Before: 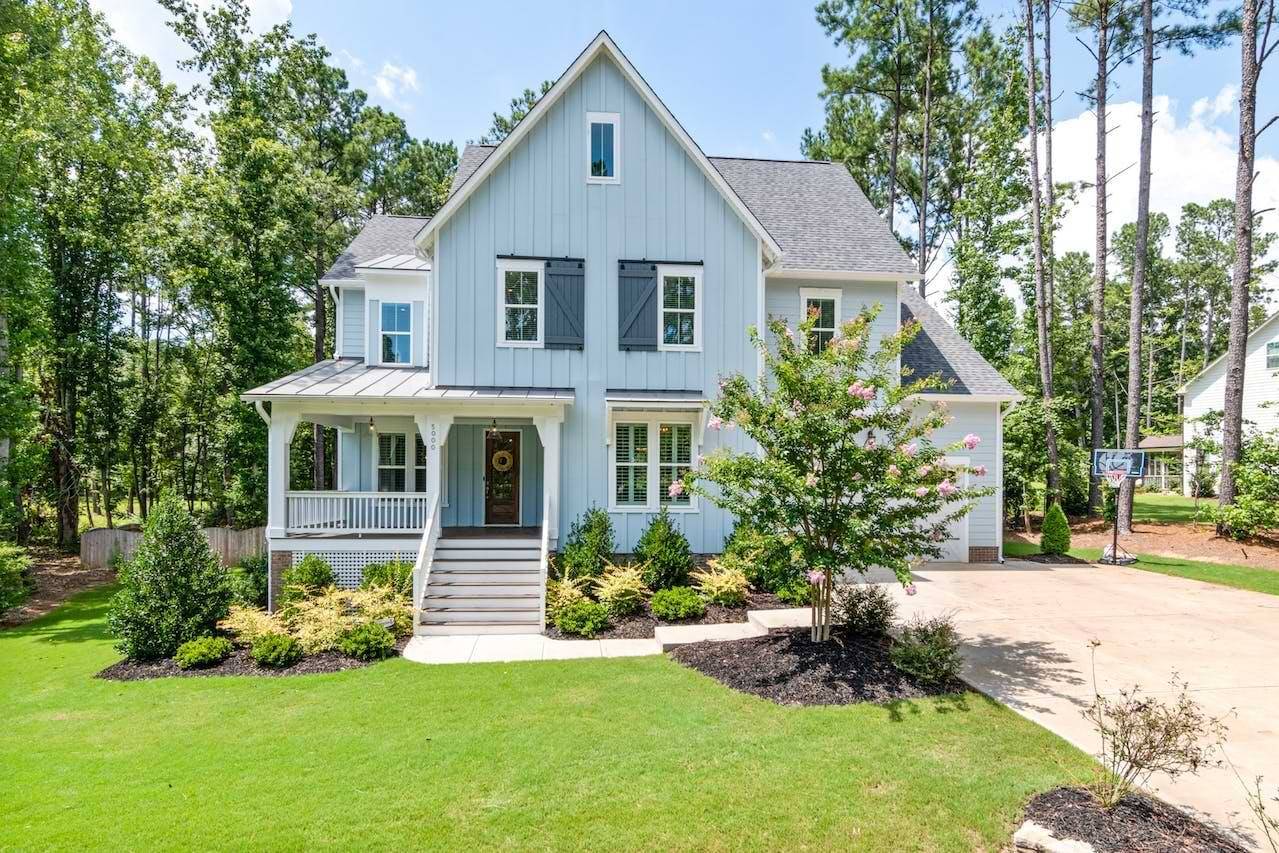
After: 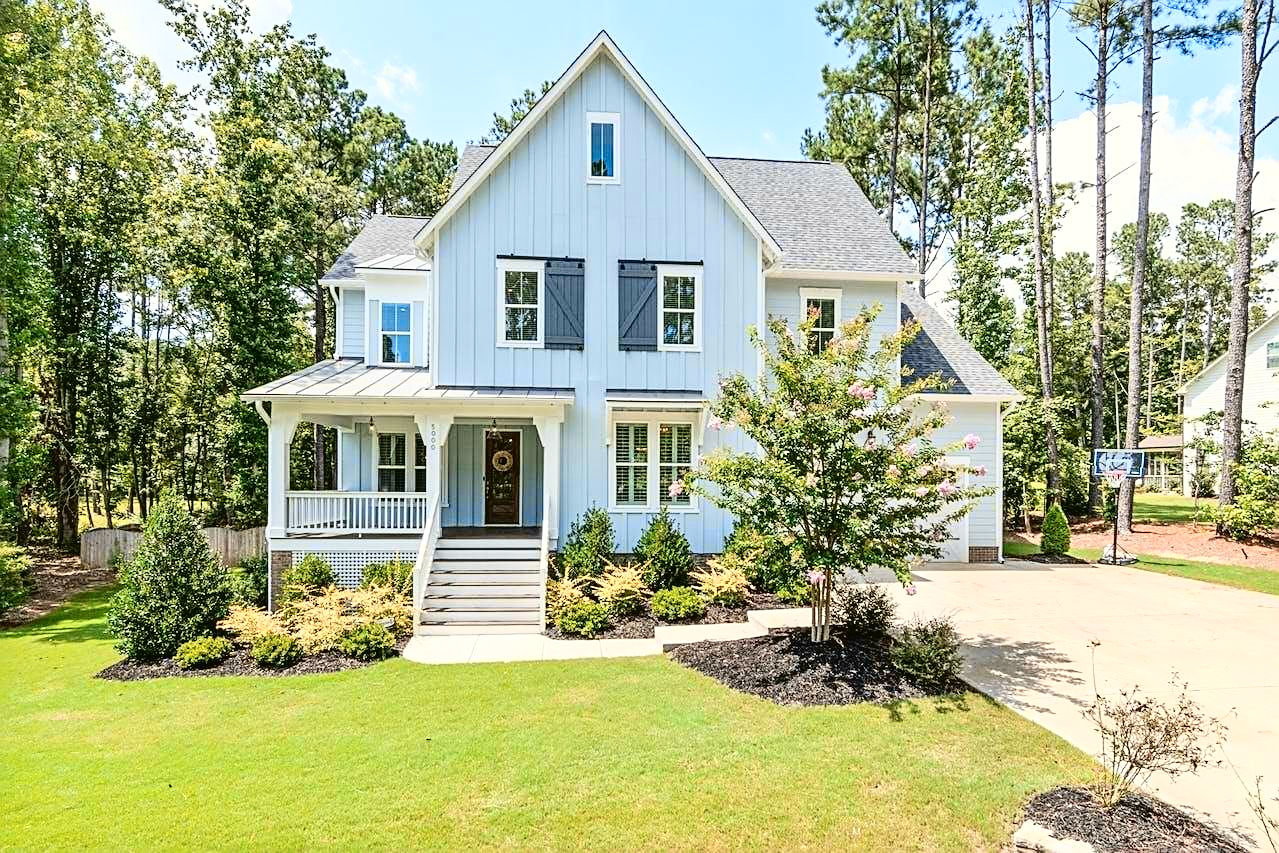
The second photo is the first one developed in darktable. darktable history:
color zones: curves: ch1 [(0, 0.455) (0.063, 0.455) (0.286, 0.495) (0.429, 0.5) (0.571, 0.5) (0.714, 0.5) (0.857, 0.5) (1, 0.455)]; ch2 [(0, 0.532) (0.063, 0.521) (0.233, 0.447) (0.429, 0.489) (0.571, 0.5) (0.714, 0.5) (0.857, 0.5) (1, 0.532)]
tone curve: curves: ch0 [(0, 0.023) (0.087, 0.065) (0.184, 0.168) (0.45, 0.54) (0.57, 0.683) (0.722, 0.825) (0.877, 0.948) (1, 1)]; ch1 [(0, 0) (0.388, 0.369) (0.447, 0.447) (0.505, 0.5) (0.534, 0.528) (0.573, 0.583) (0.663, 0.68) (1, 1)]; ch2 [(0, 0) (0.314, 0.223) (0.427, 0.405) (0.492, 0.505) (0.531, 0.55) (0.589, 0.599) (1, 1)], color space Lab, independent channels, preserve colors none
sharpen: on, module defaults
